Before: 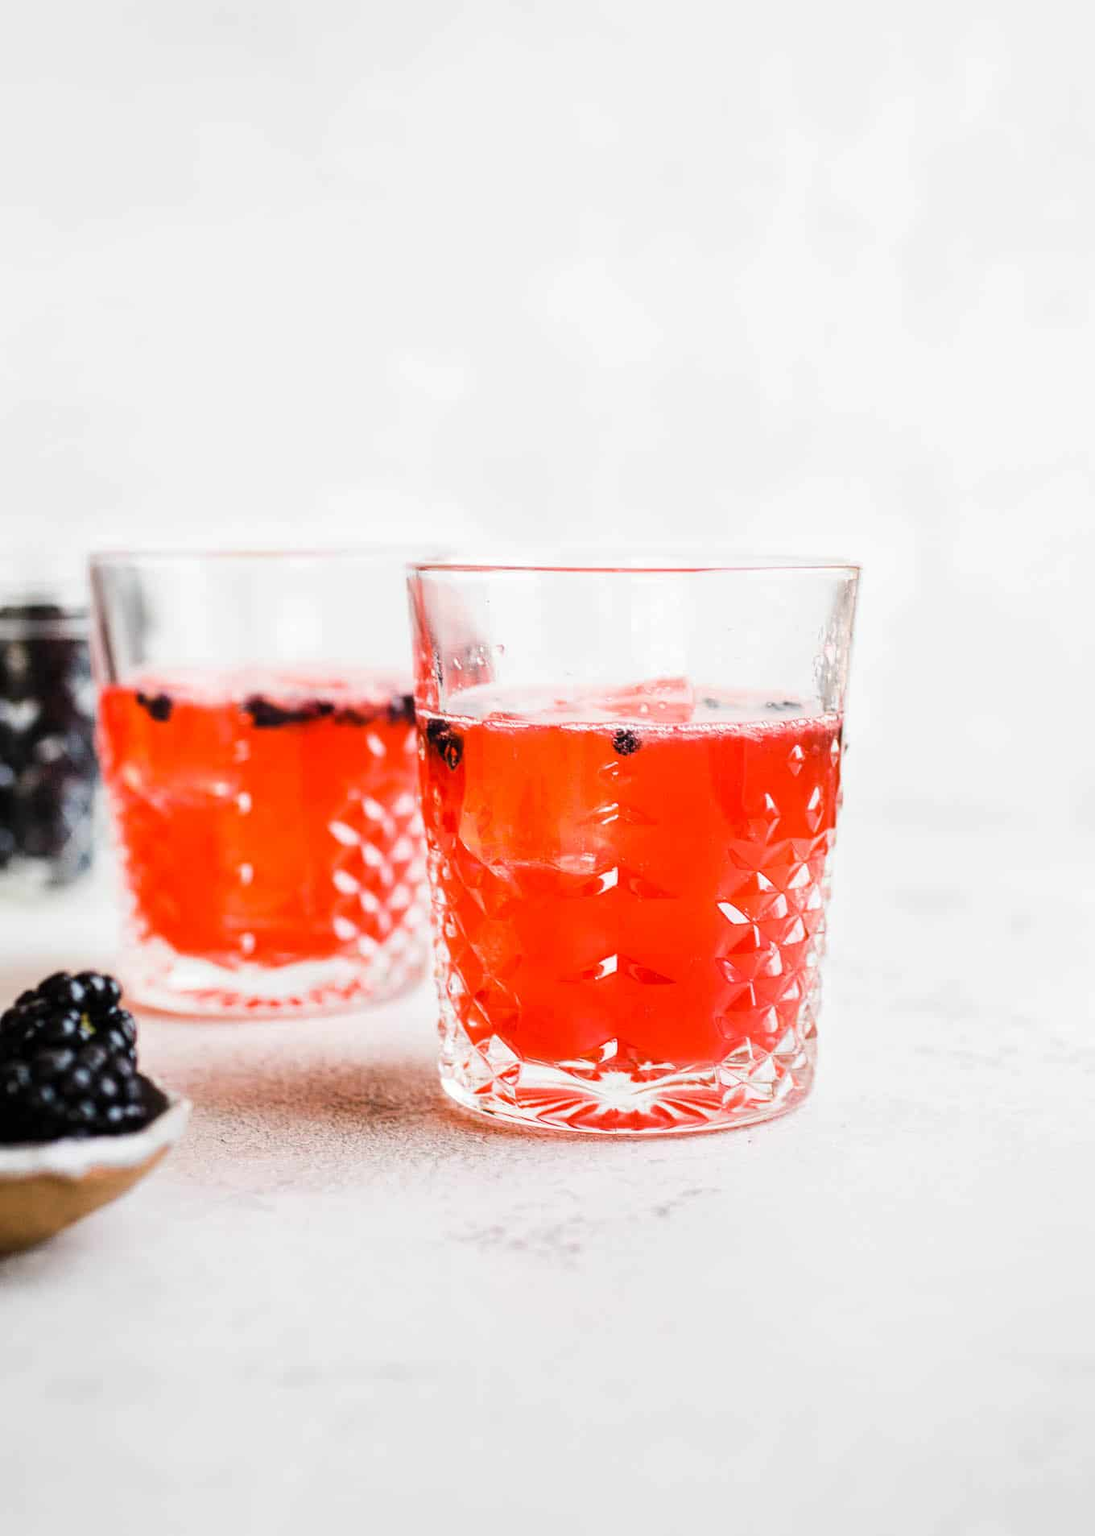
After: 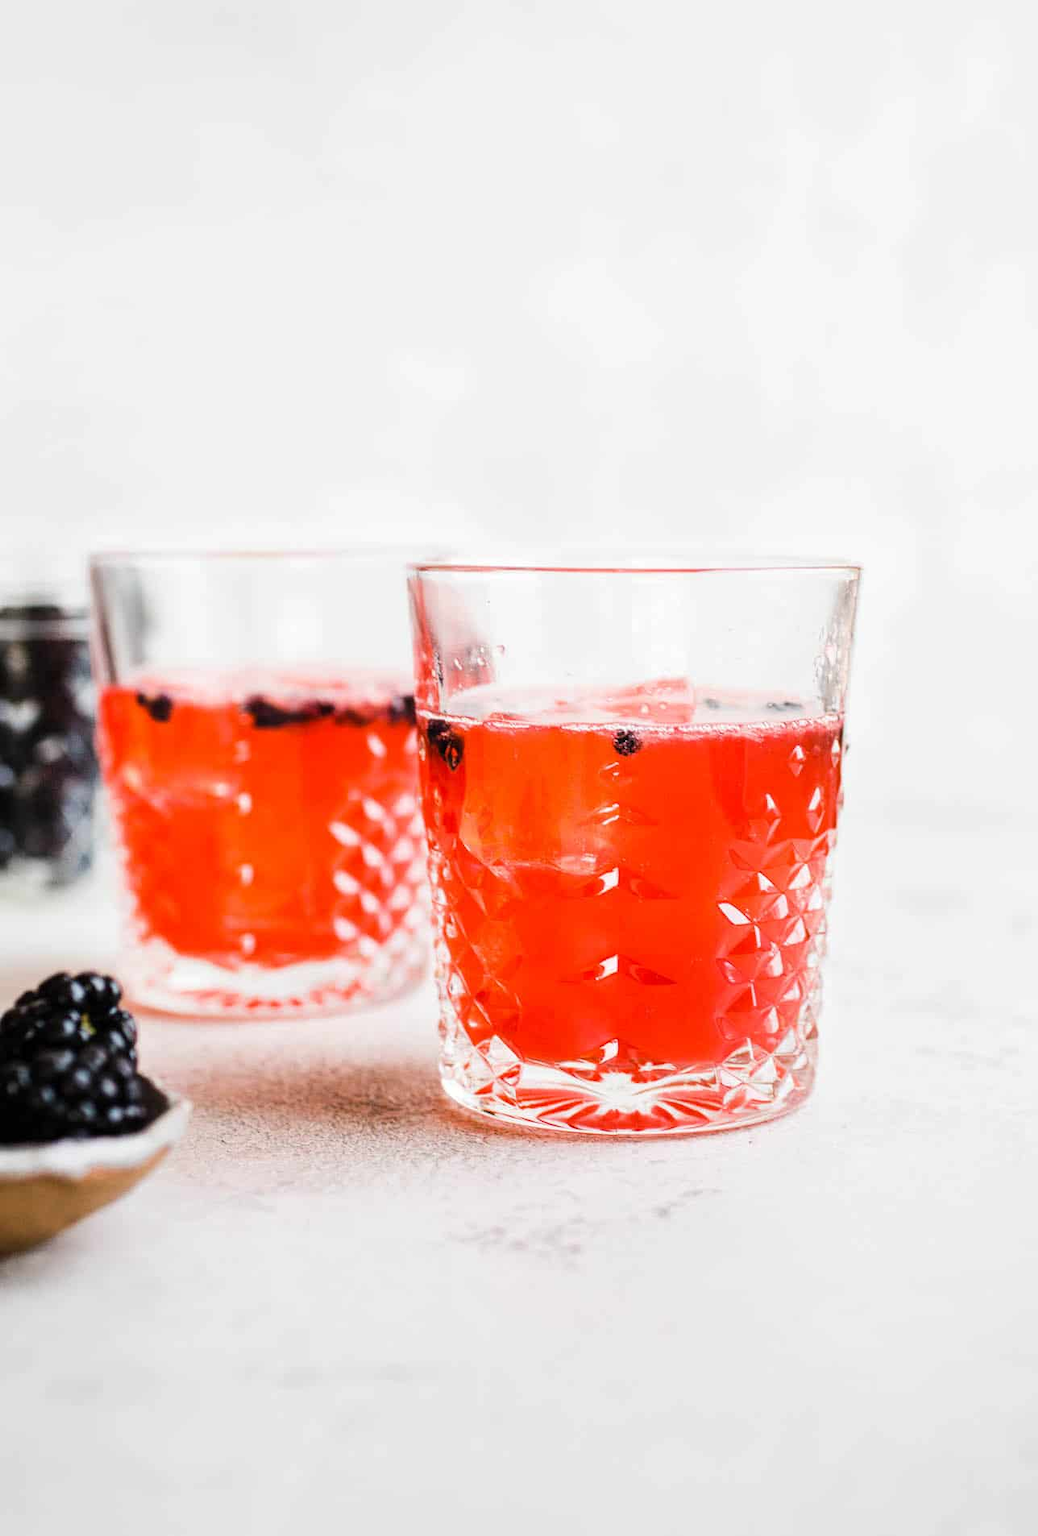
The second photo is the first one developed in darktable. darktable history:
crop and rotate: right 5.185%
